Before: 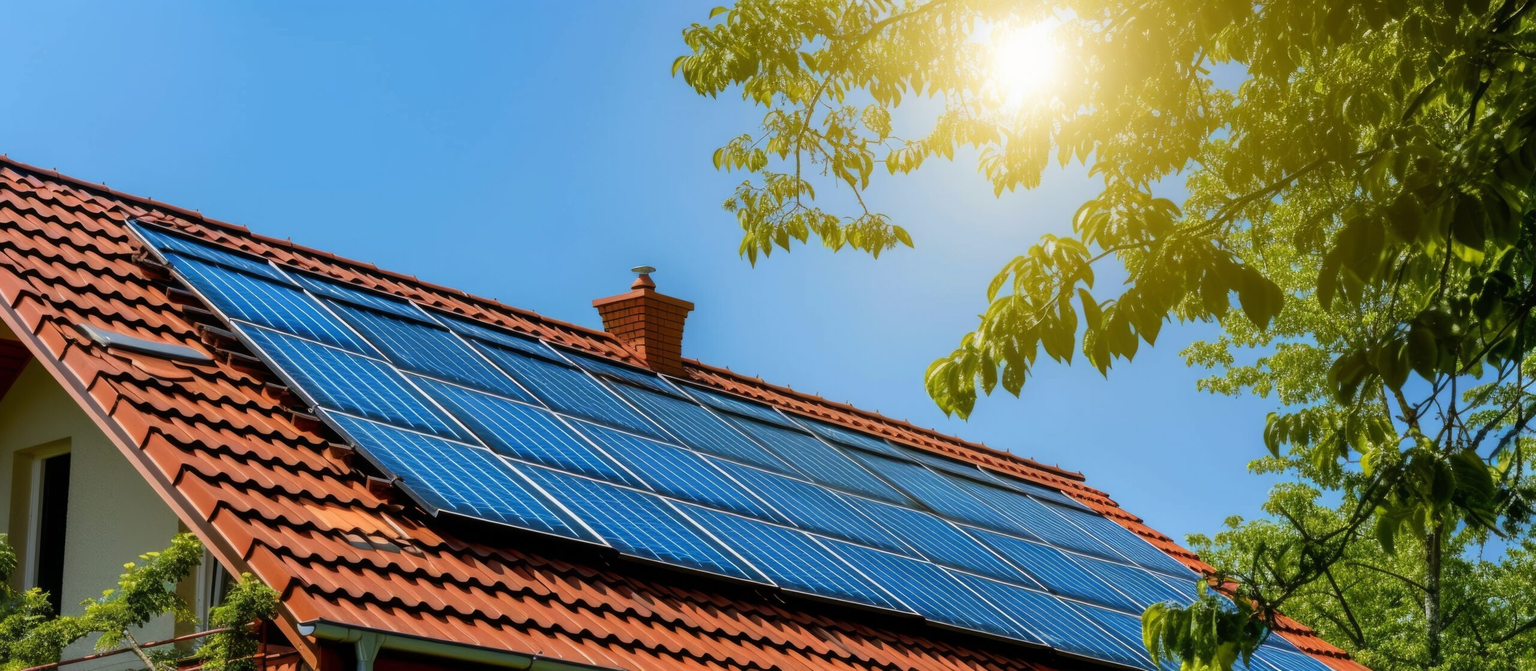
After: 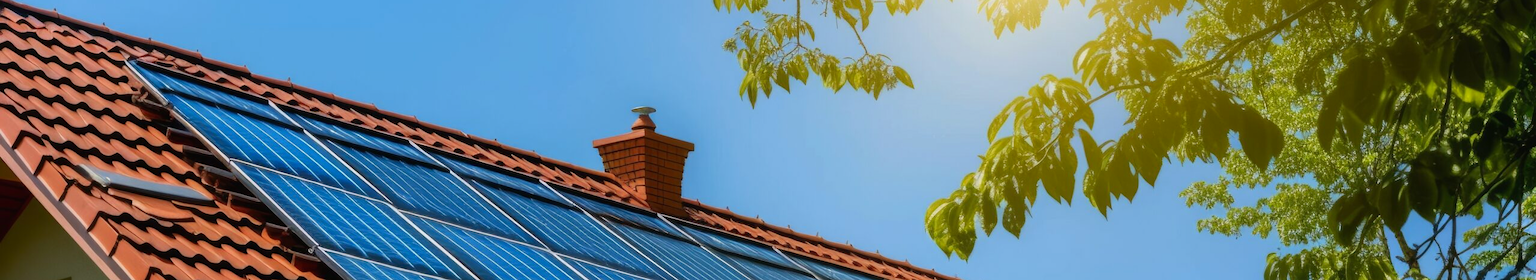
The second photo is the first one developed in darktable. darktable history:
crop and rotate: top 23.84%, bottom 34.294%
contrast brightness saturation: contrast -0.02, brightness -0.01, saturation 0.03
